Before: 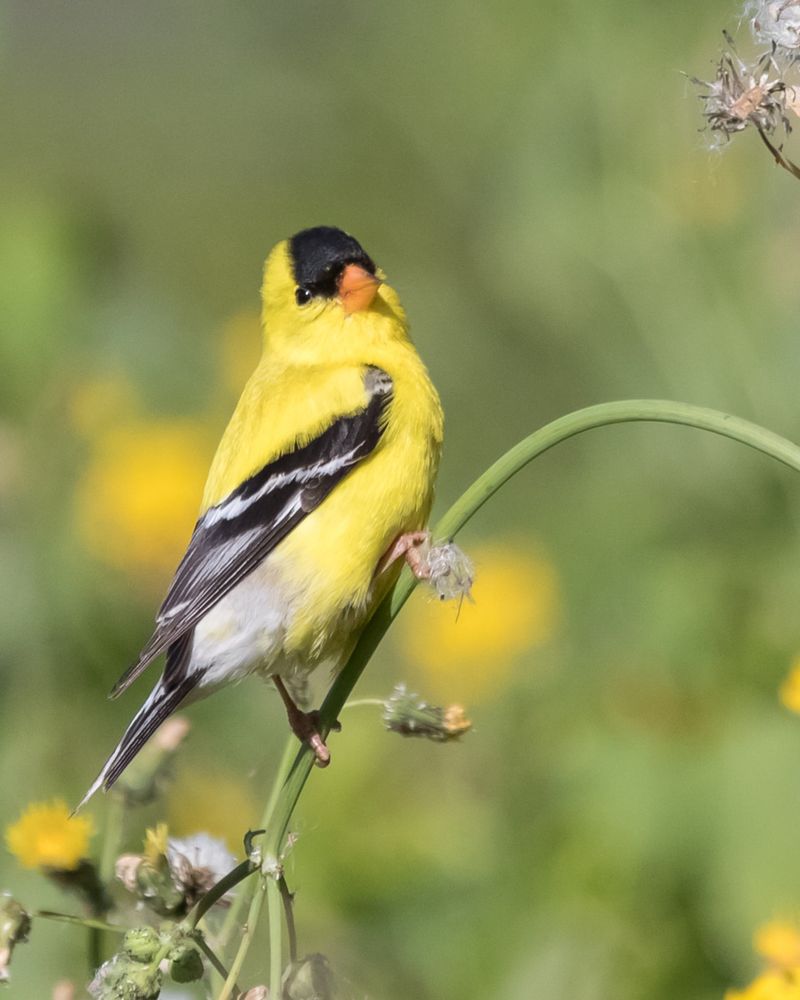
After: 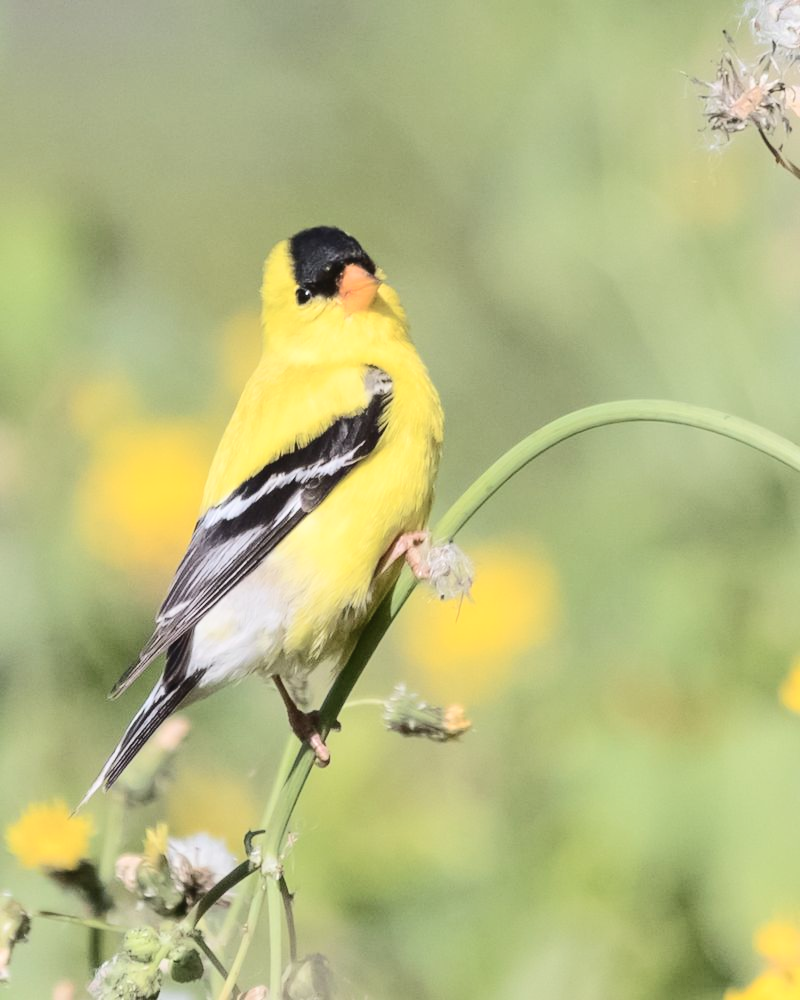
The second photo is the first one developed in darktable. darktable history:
contrast brightness saturation: saturation -0.07
tone curve: curves: ch0 [(0, 0.026) (0.146, 0.158) (0.272, 0.34) (0.453, 0.627) (0.687, 0.829) (1, 1)], color space Lab, independent channels, preserve colors none
